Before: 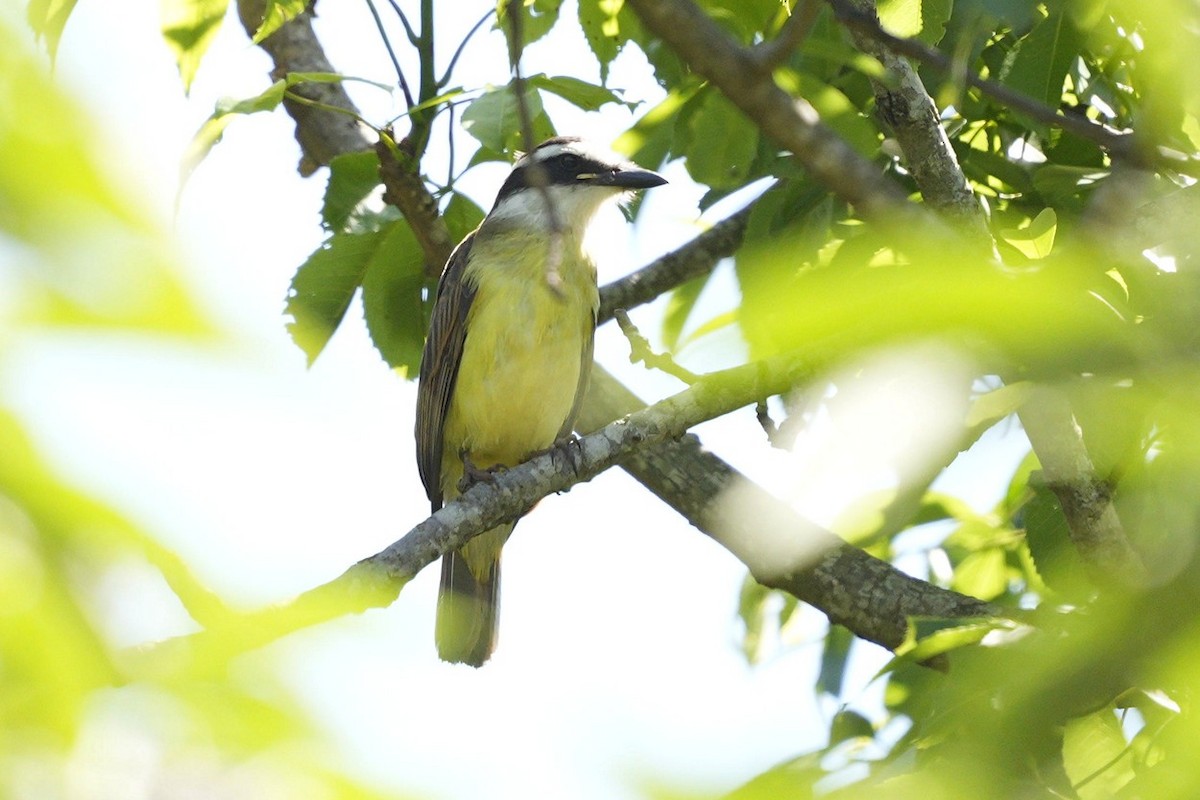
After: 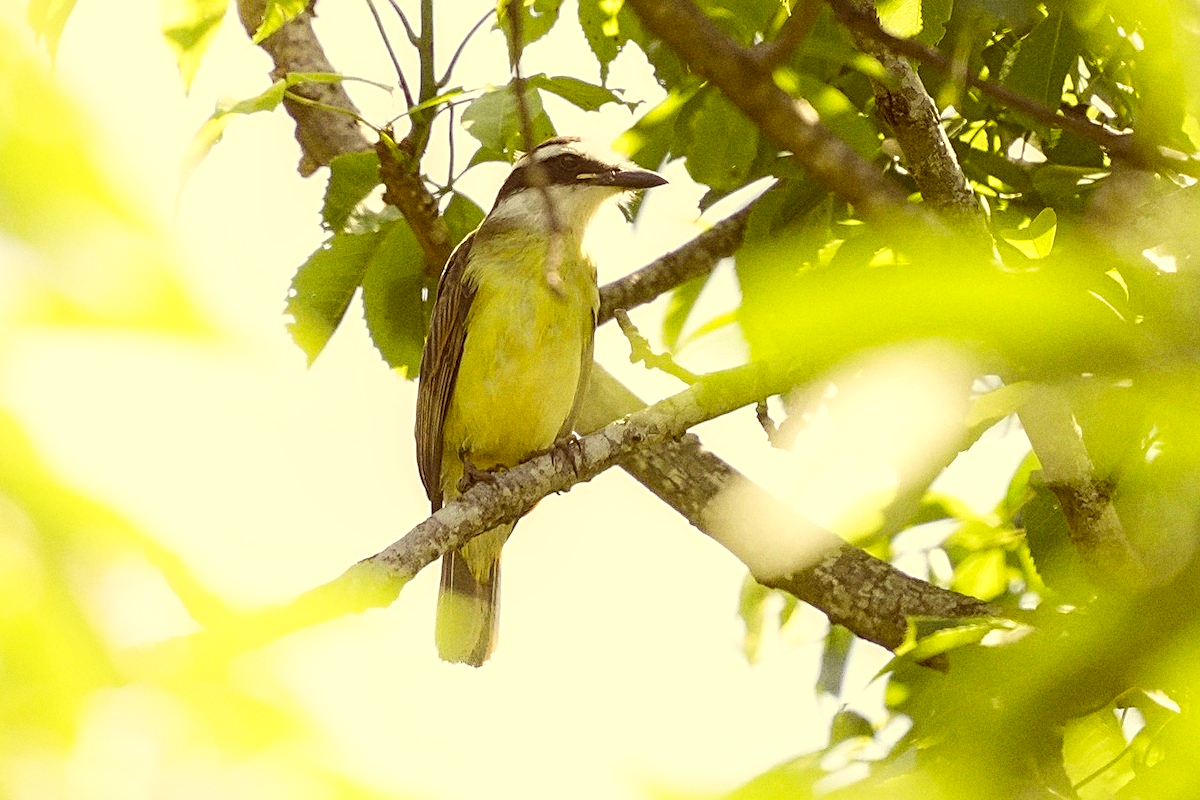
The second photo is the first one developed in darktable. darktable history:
sharpen: on, module defaults
shadows and highlights: shadows -24.28, highlights 49.77, soften with gaussian
local contrast: on, module defaults
grain: coarseness 22.88 ISO
color correction: highlights a* 1.12, highlights b* 24.26, shadows a* 15.58, shadows b* 24.26
